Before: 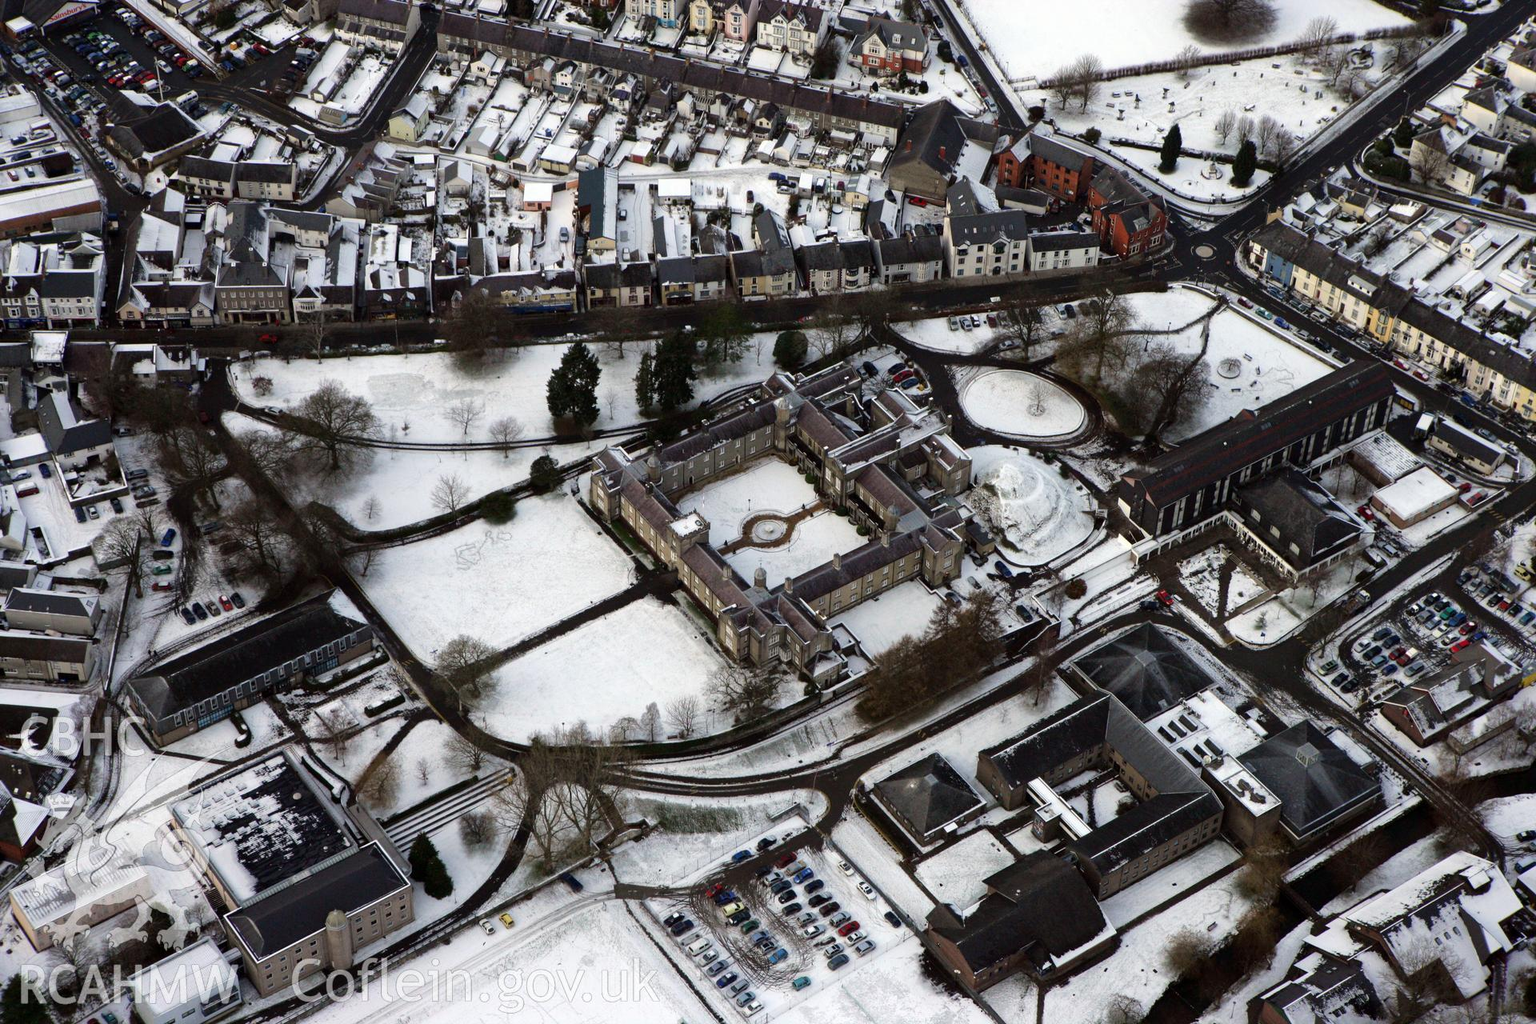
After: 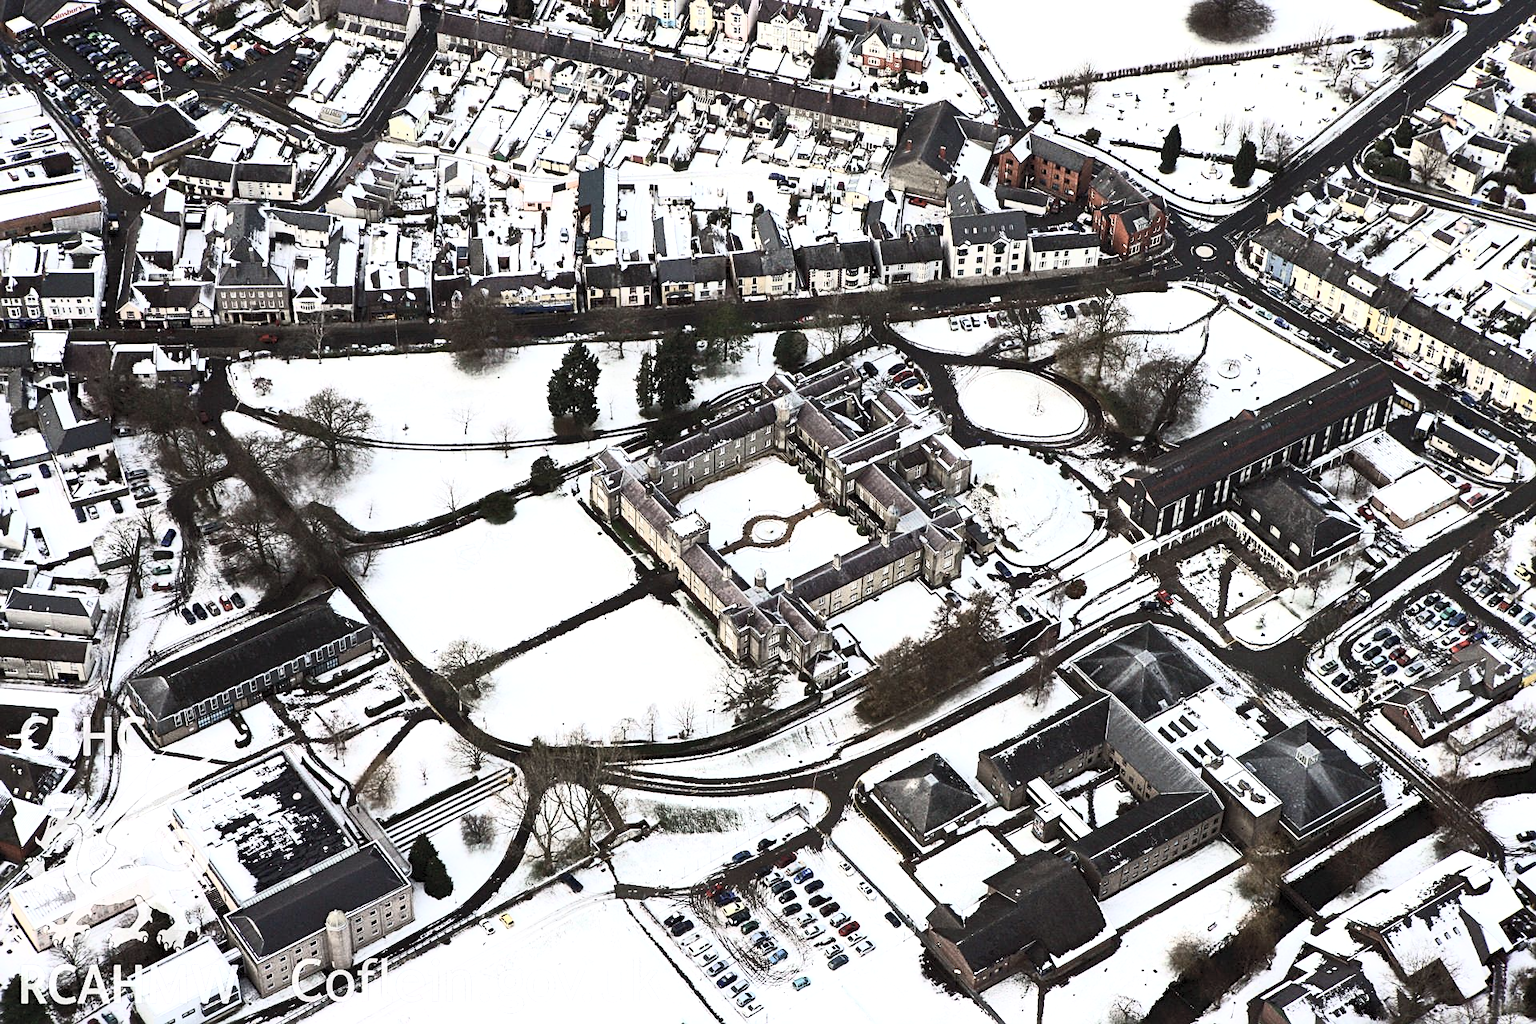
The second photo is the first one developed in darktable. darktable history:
shadows and highlights: shadows 49.21, highlights -41.02, shadows color adjustment 97.98%, highlights color adjustment 58.51%, soften with gaussian
tone equalizer: on, module defaults
sharpen: on, module defaults
exposure: exposure 0.667 EV, compensate exposure bias true, compensate highlight preservation false
contrast brightness saturation: contrast 0.568, brightness 0.575, saturation -0.349
